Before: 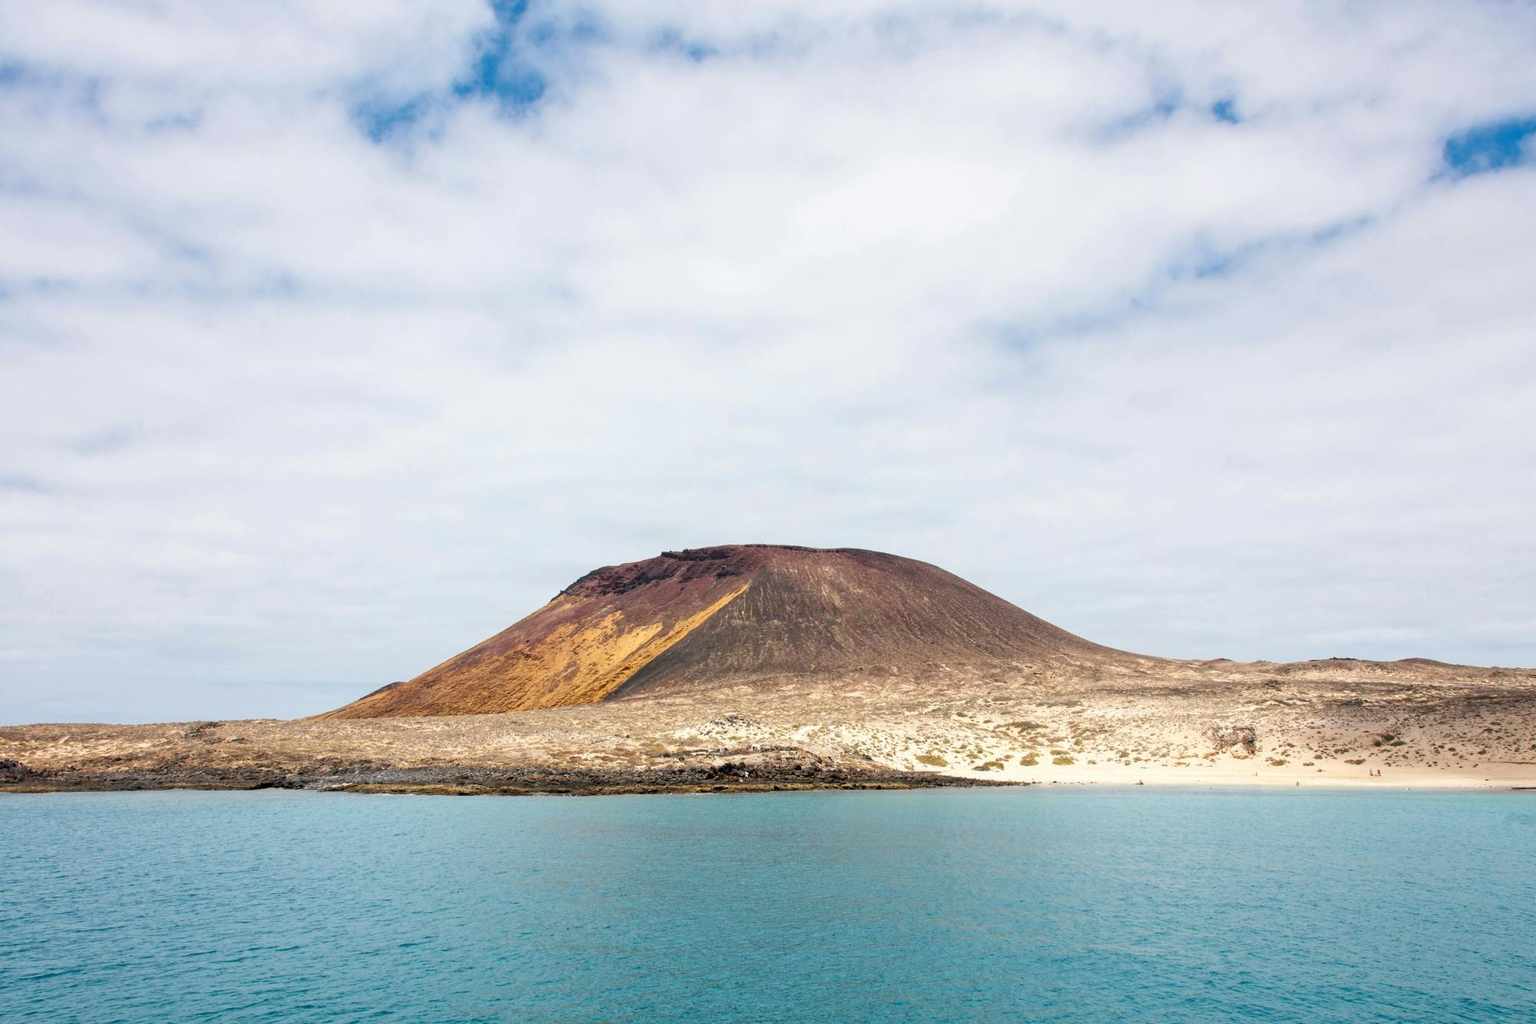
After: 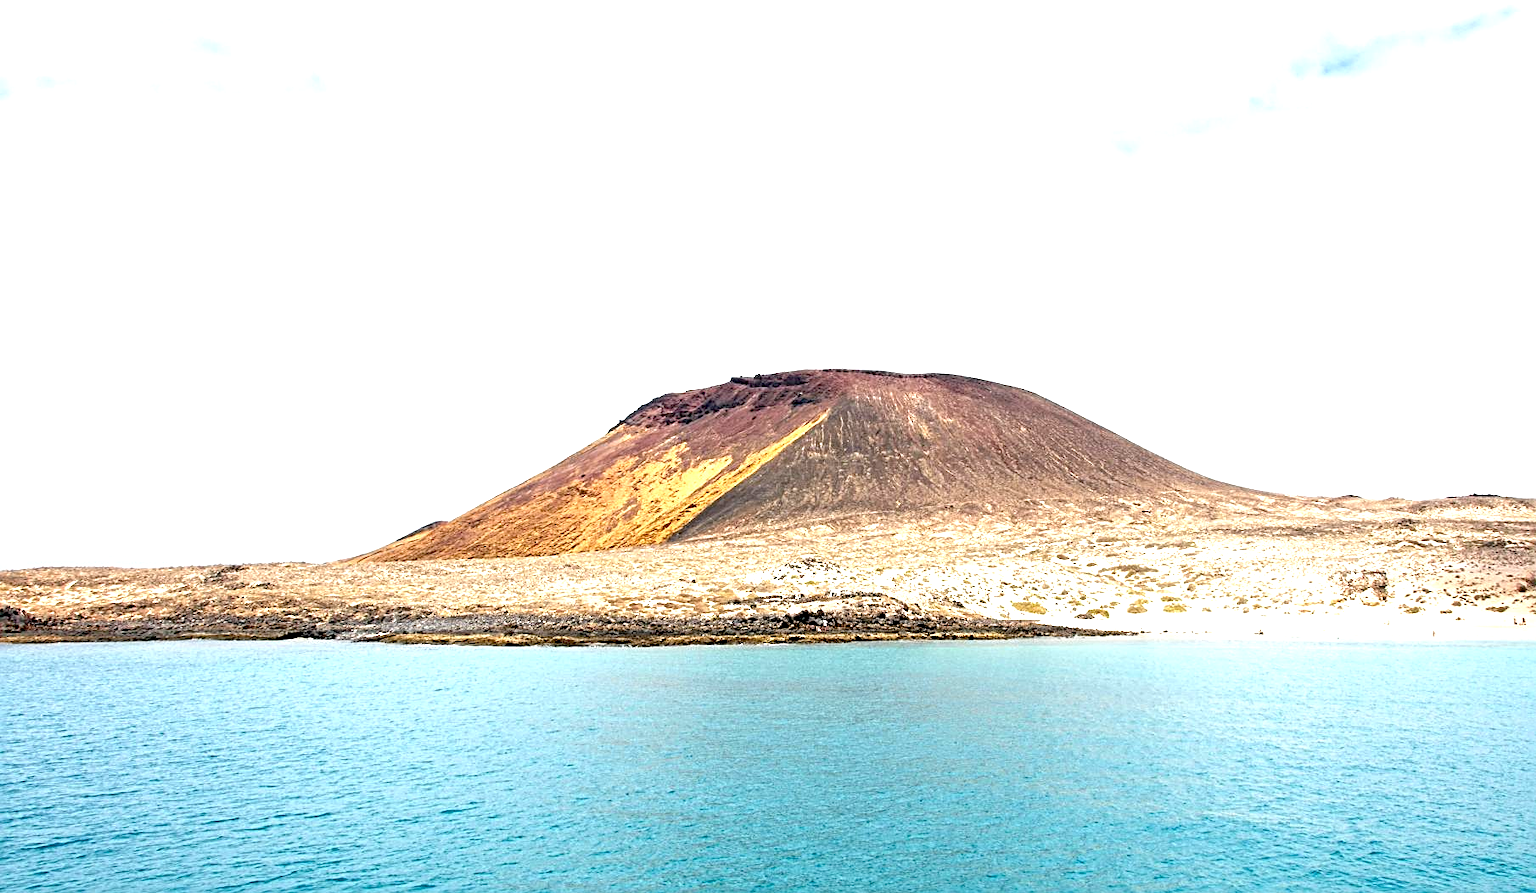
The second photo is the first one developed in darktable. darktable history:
exposure: black level correction 0.01, exposure 1 EV, compensate highlight preservation false
tone equalizer: edges refinement/feathering 500, mask exposure compensation -1.57 EV, preserve details no
crop: top 20.624%, right 9.464%, bottom 0.314%
sharpen: radius 3.109
